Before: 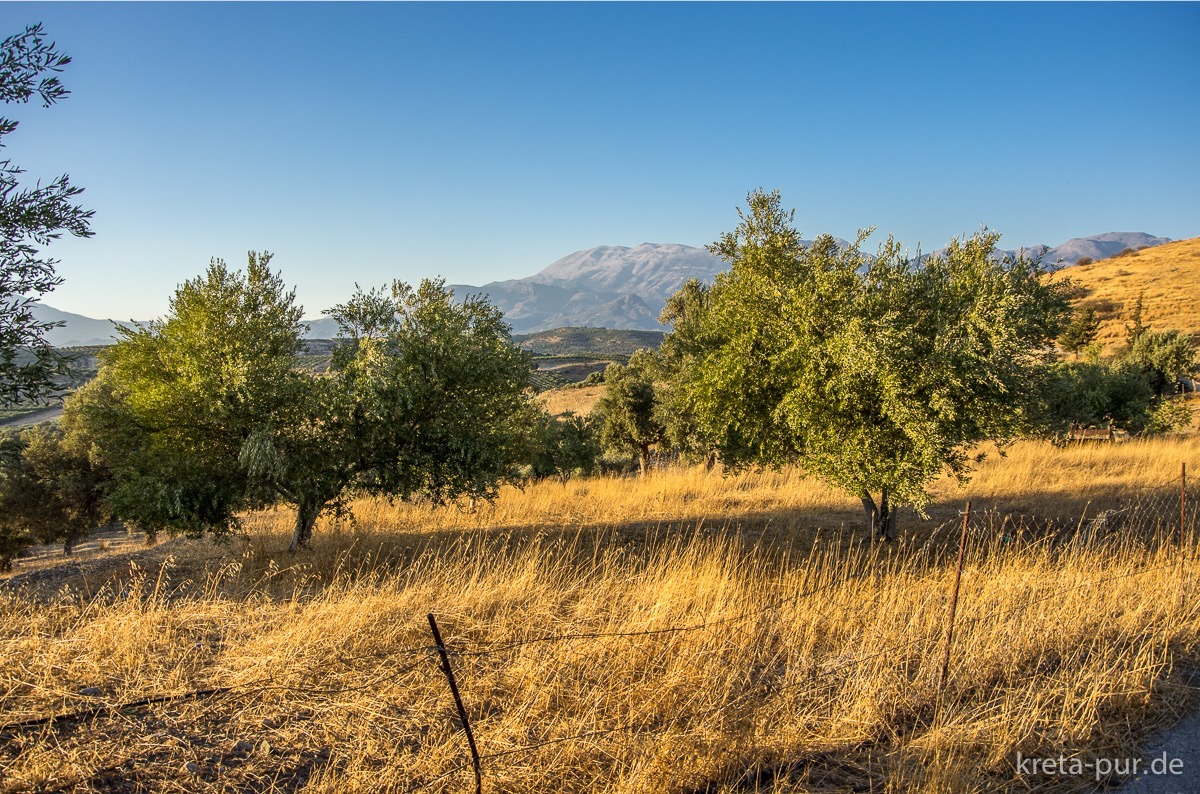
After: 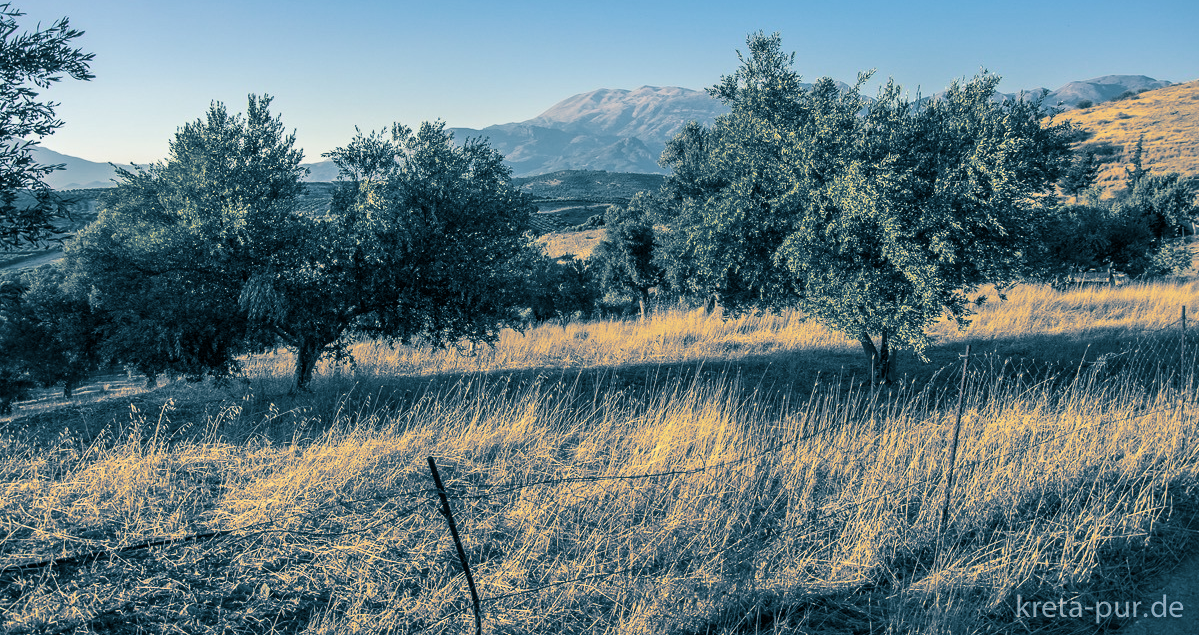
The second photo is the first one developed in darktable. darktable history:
crop and rotate: top 19.998%
split-toning: shadows › hue 212.4°, balance -70
